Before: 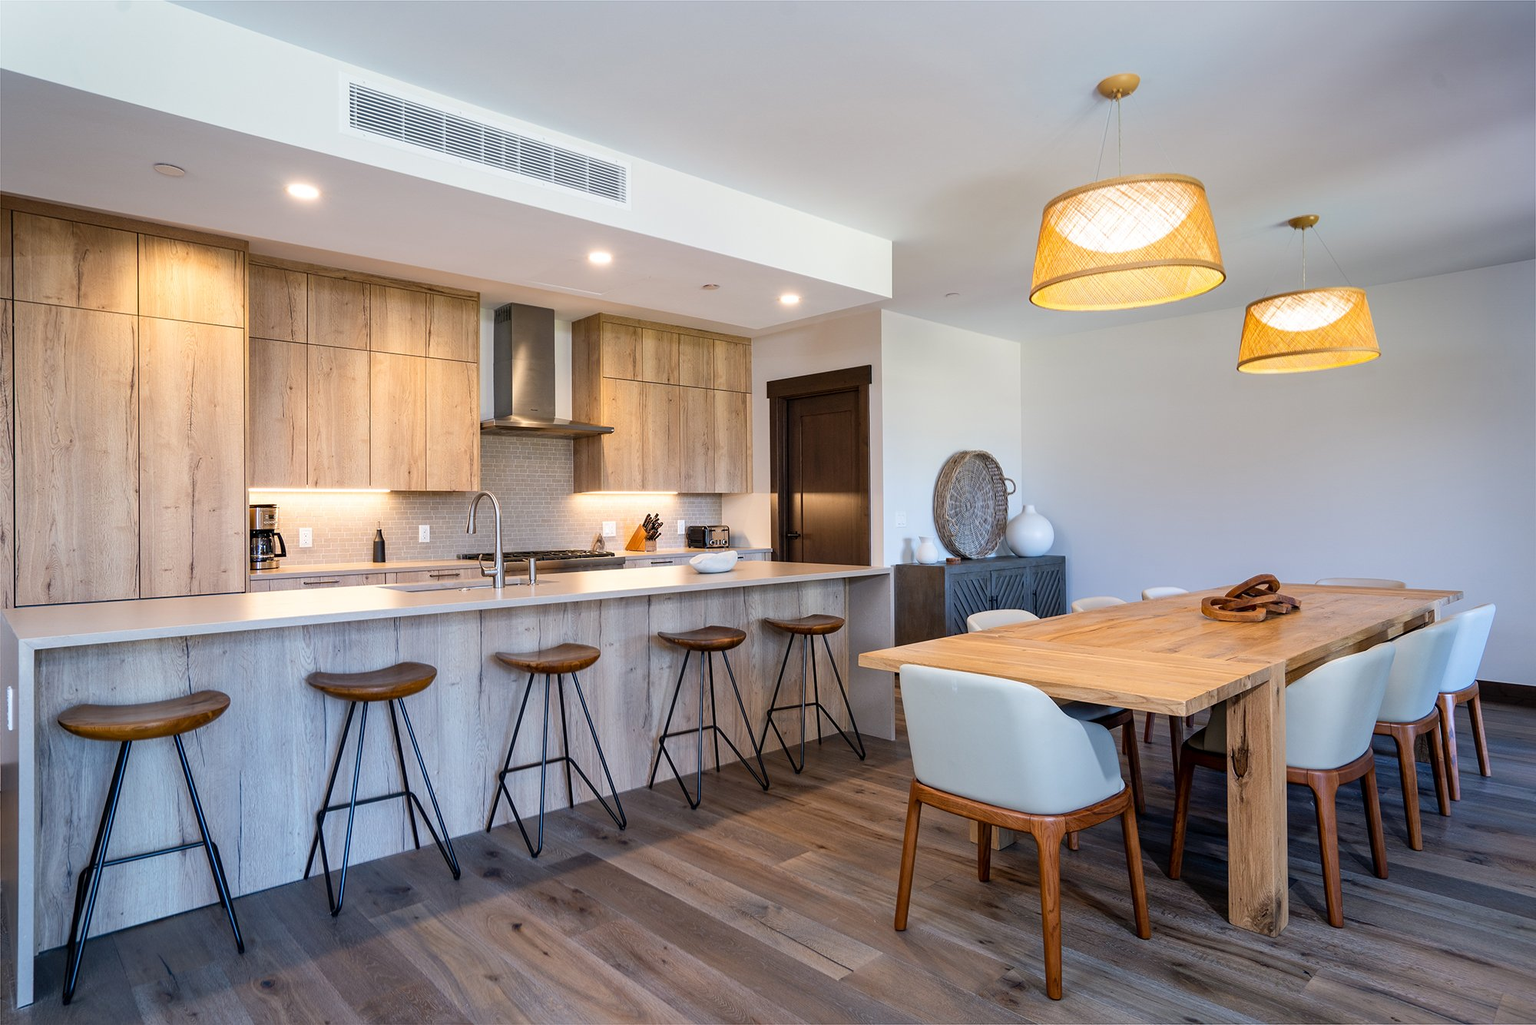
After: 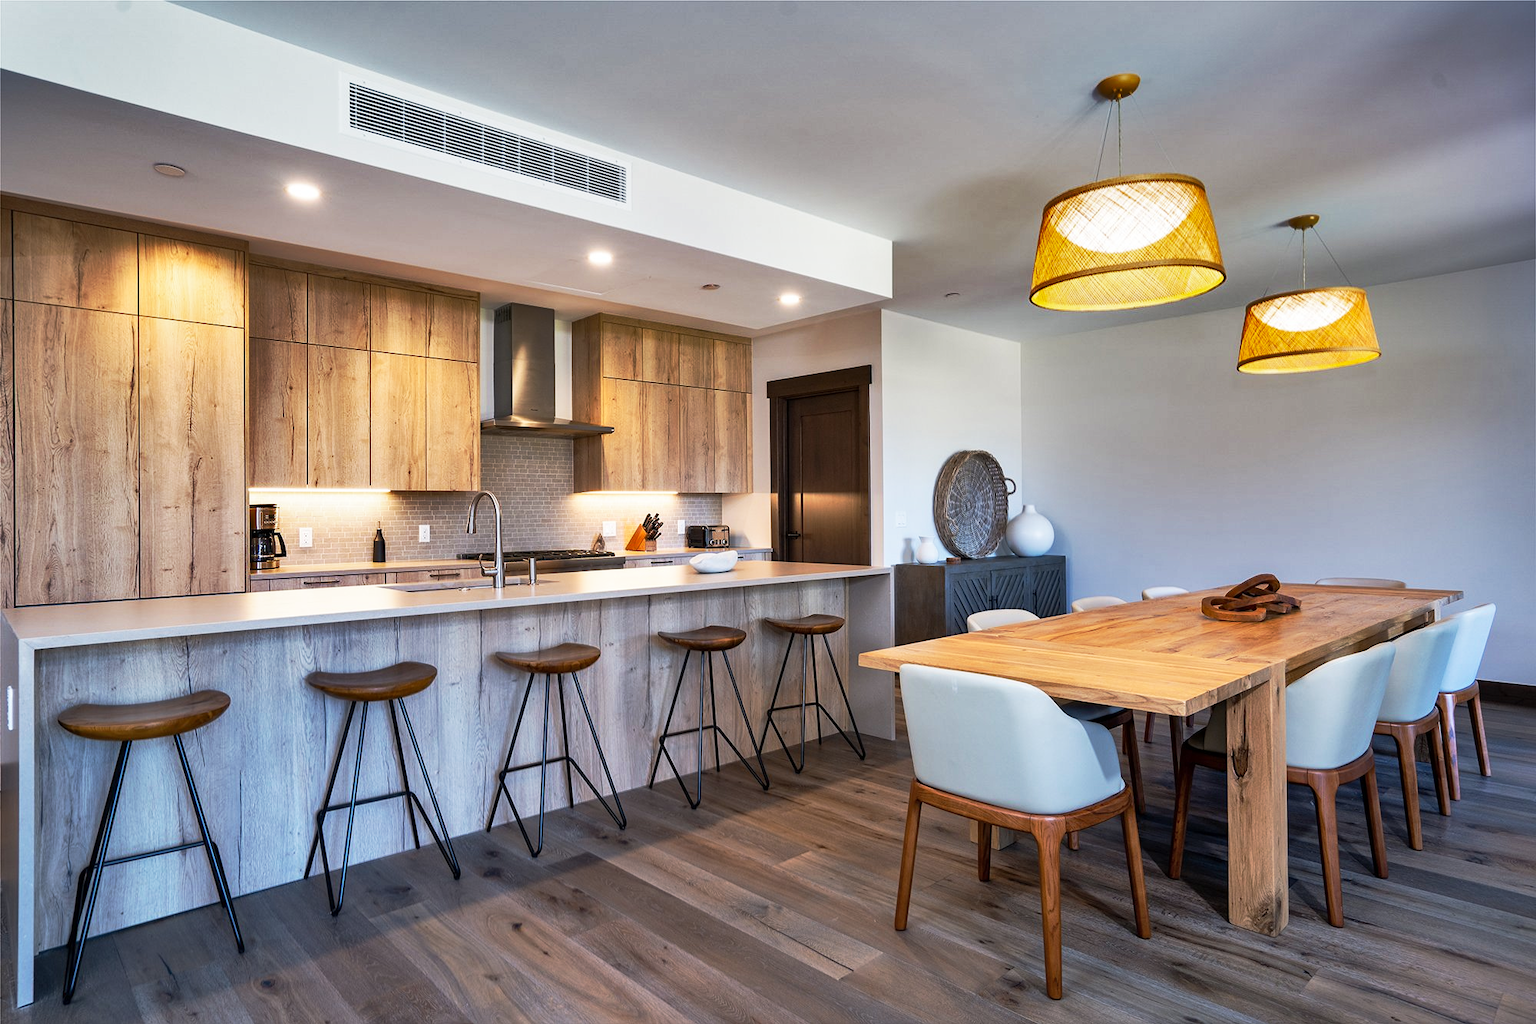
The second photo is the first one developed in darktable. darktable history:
shadows and highlights: radius 102.5, shadows 50.53, highlights -65.87, soften with gaussian
base curve: curves: ch0 [(0, 0) (0.257, 0.25) (0.482, 0.586) (0.757, 0.871) (1, 1)], preserve colors none
contrast brightness saturation: saturation -0.045
